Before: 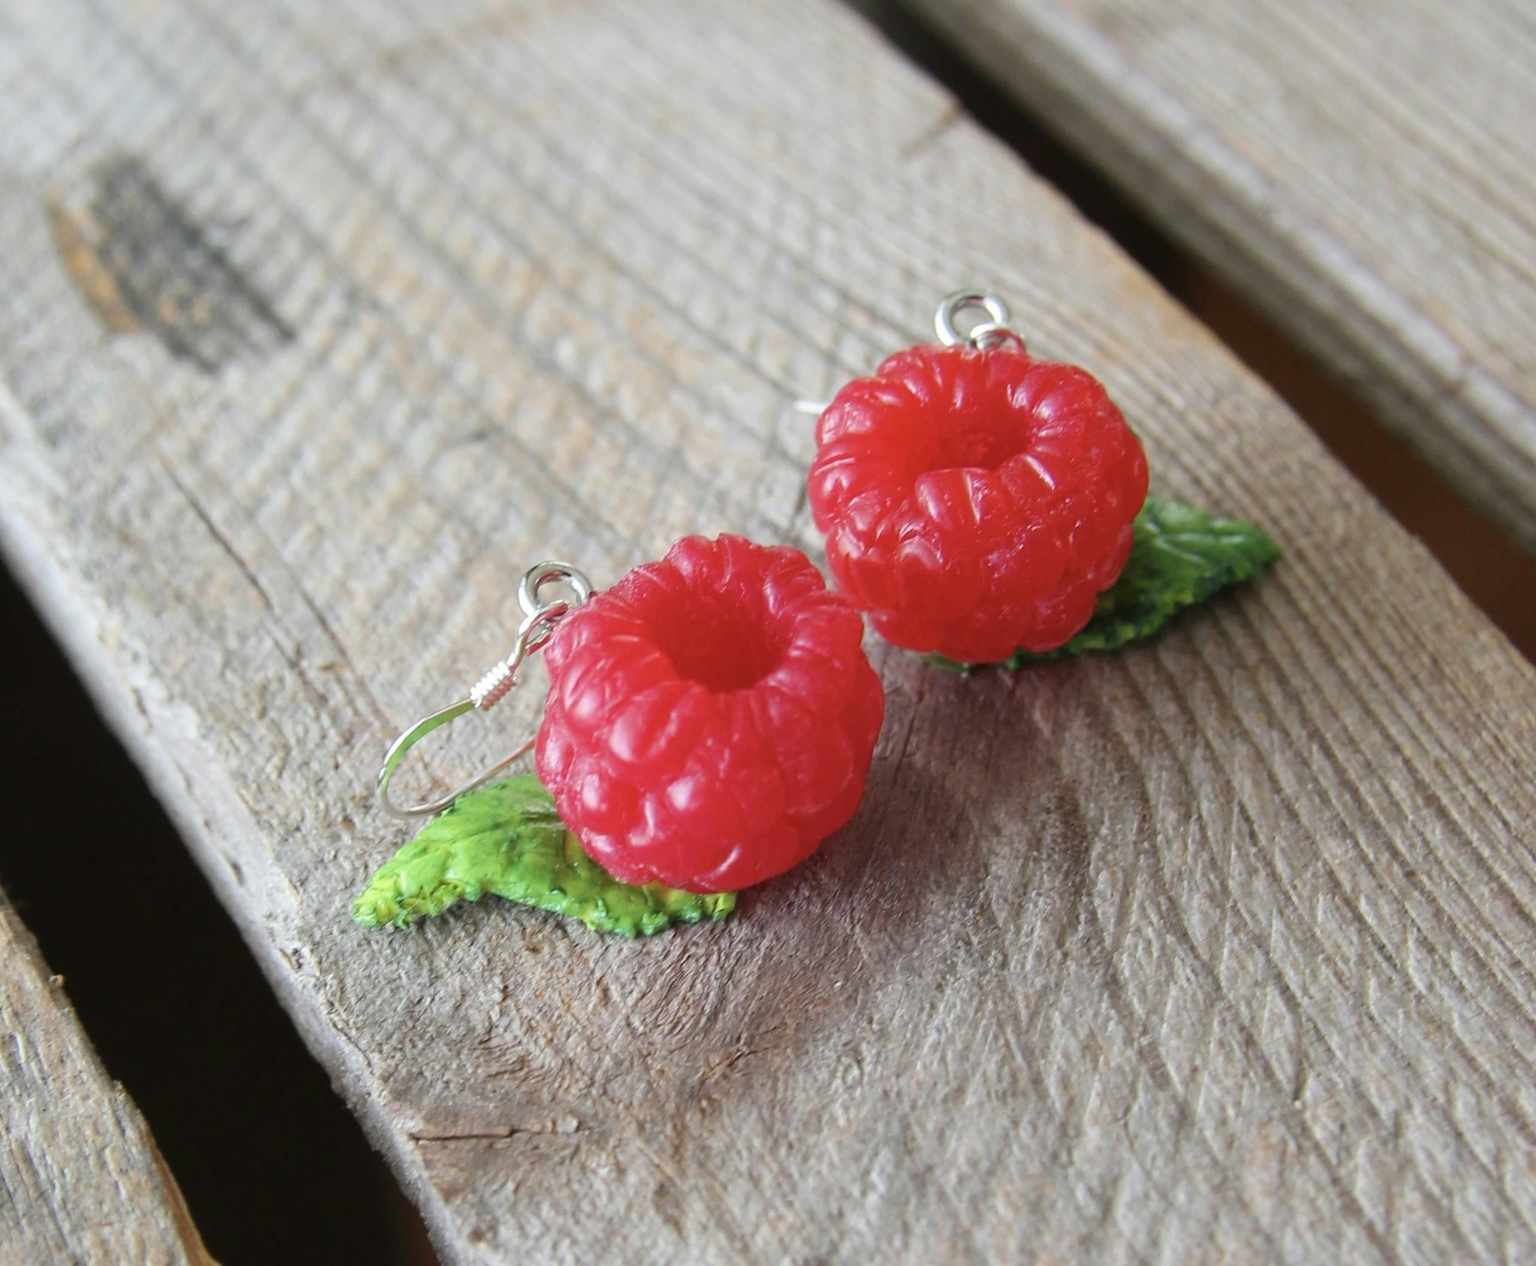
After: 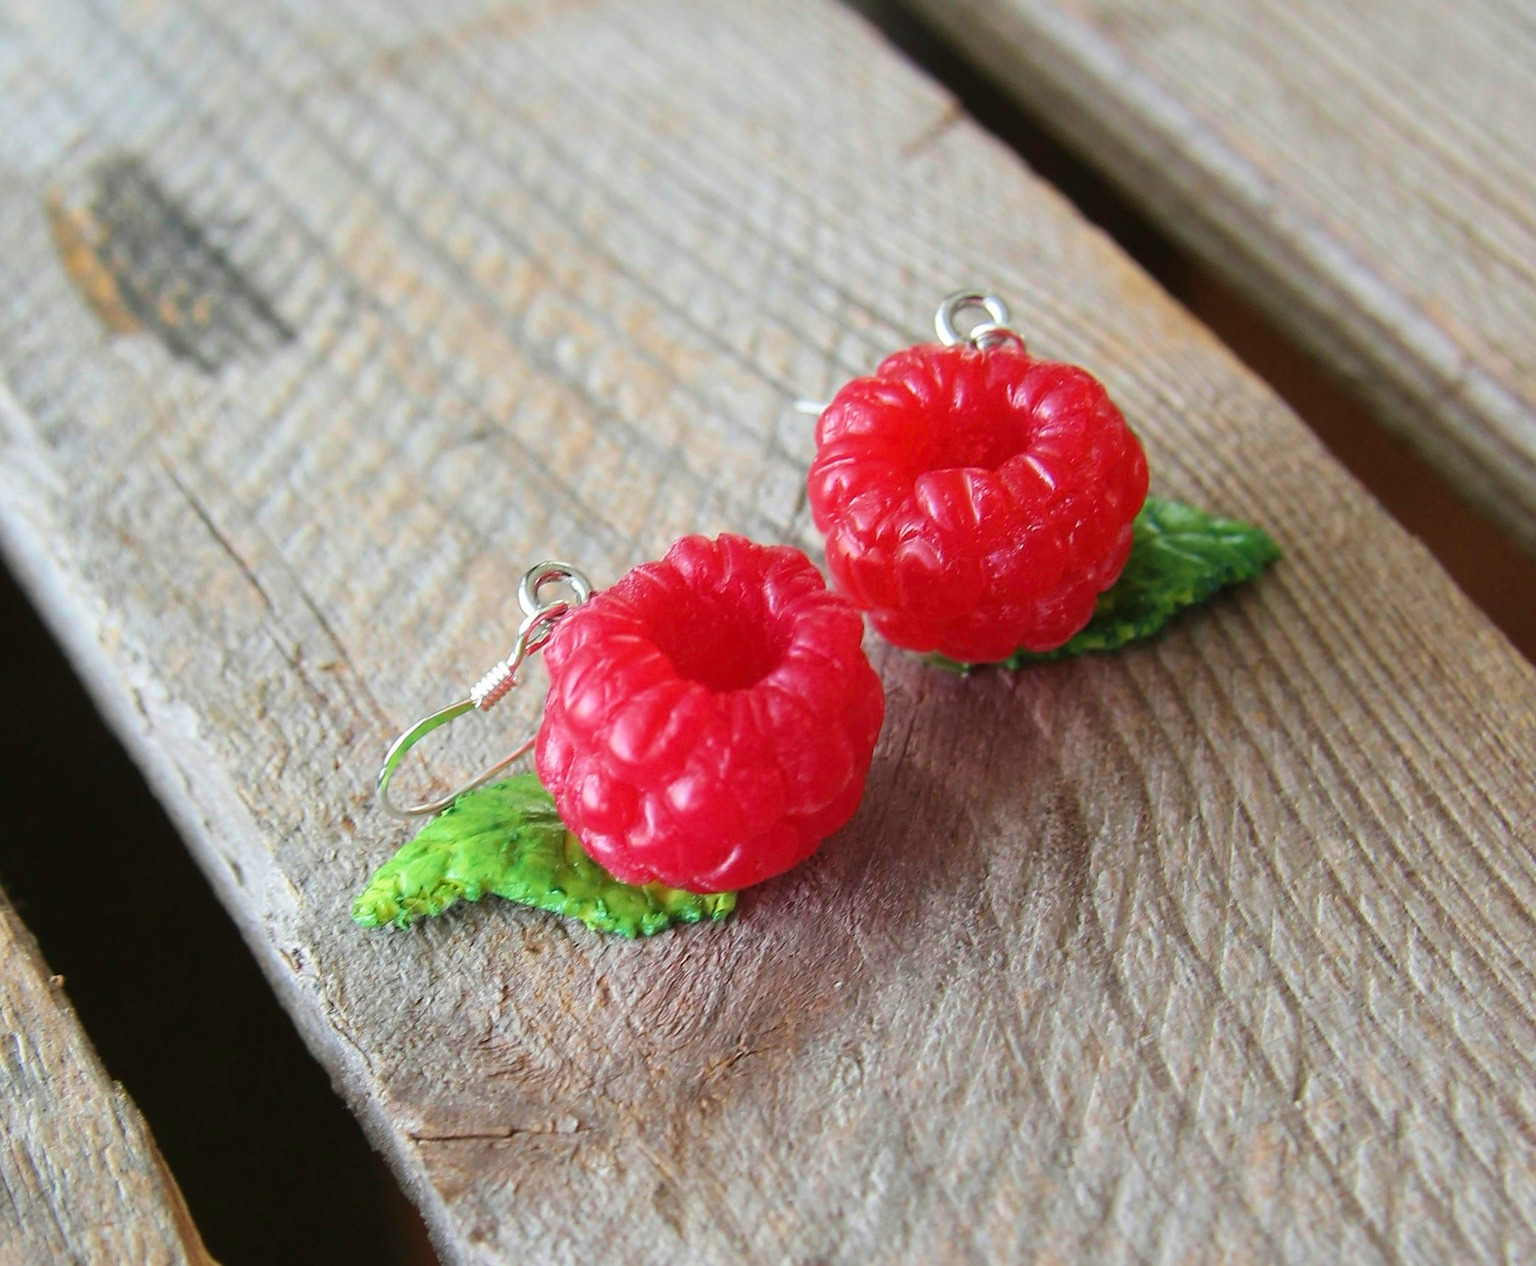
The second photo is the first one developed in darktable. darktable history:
sharpen: radius 0.969, amount 0.604
velvia: on, module defaults
